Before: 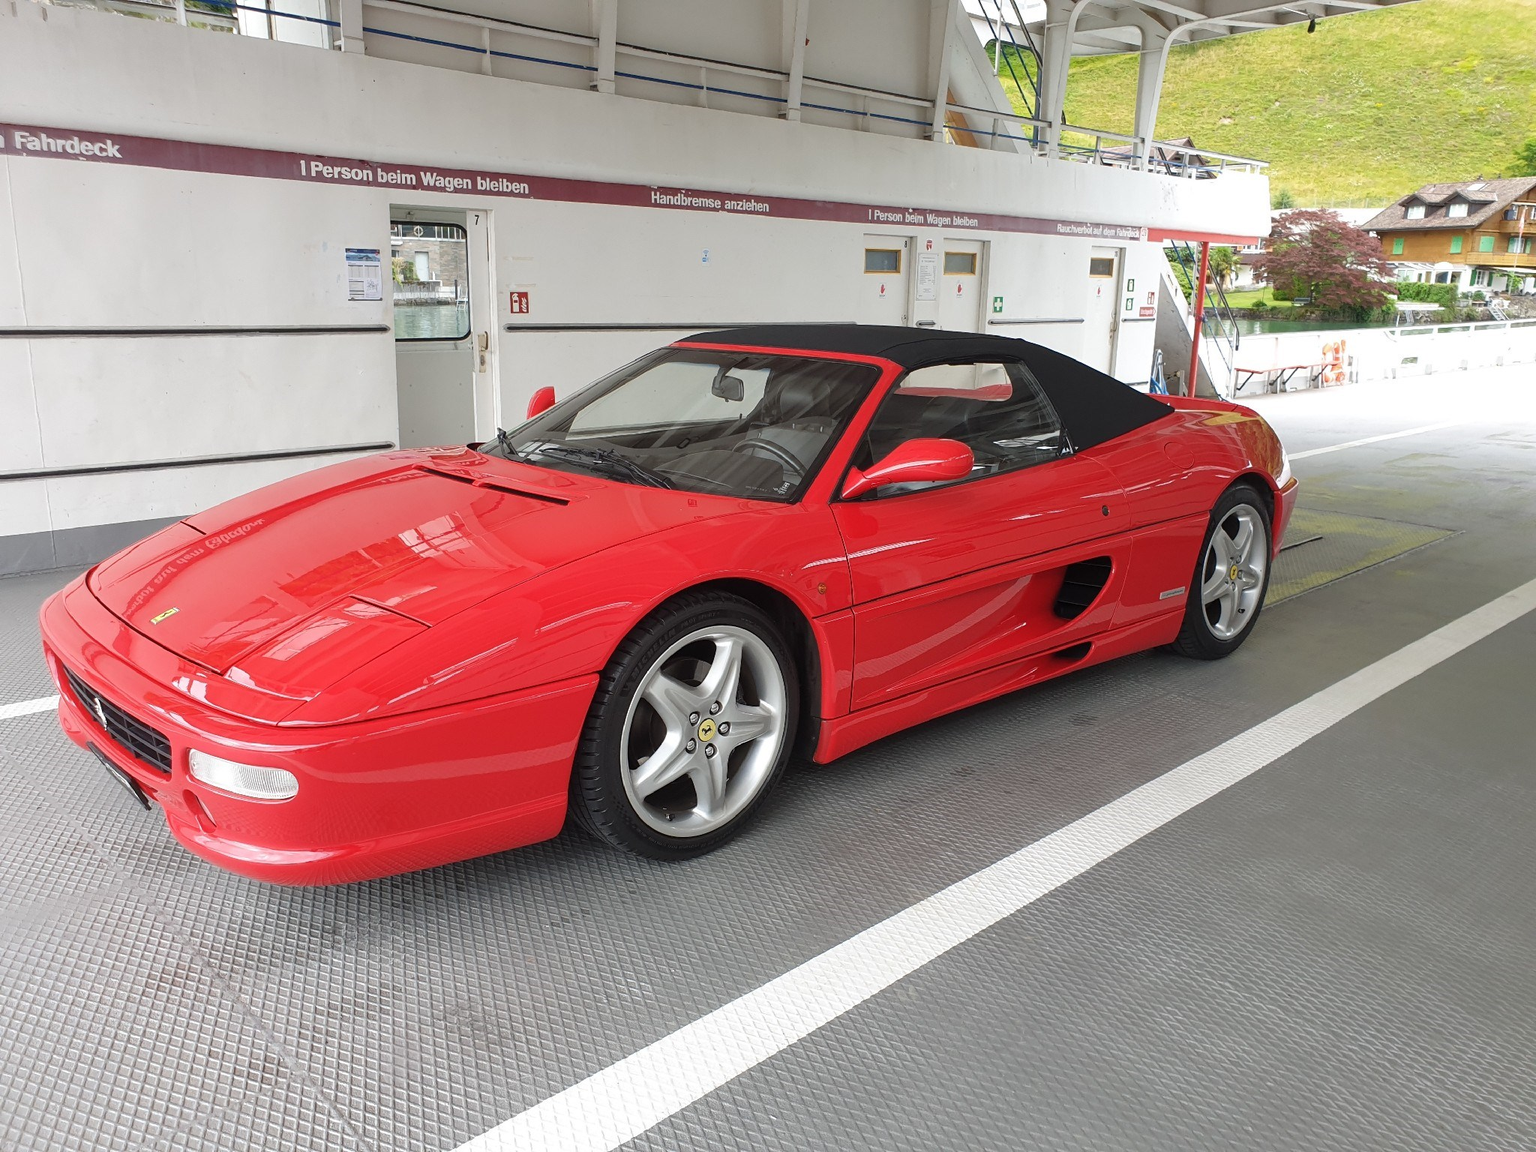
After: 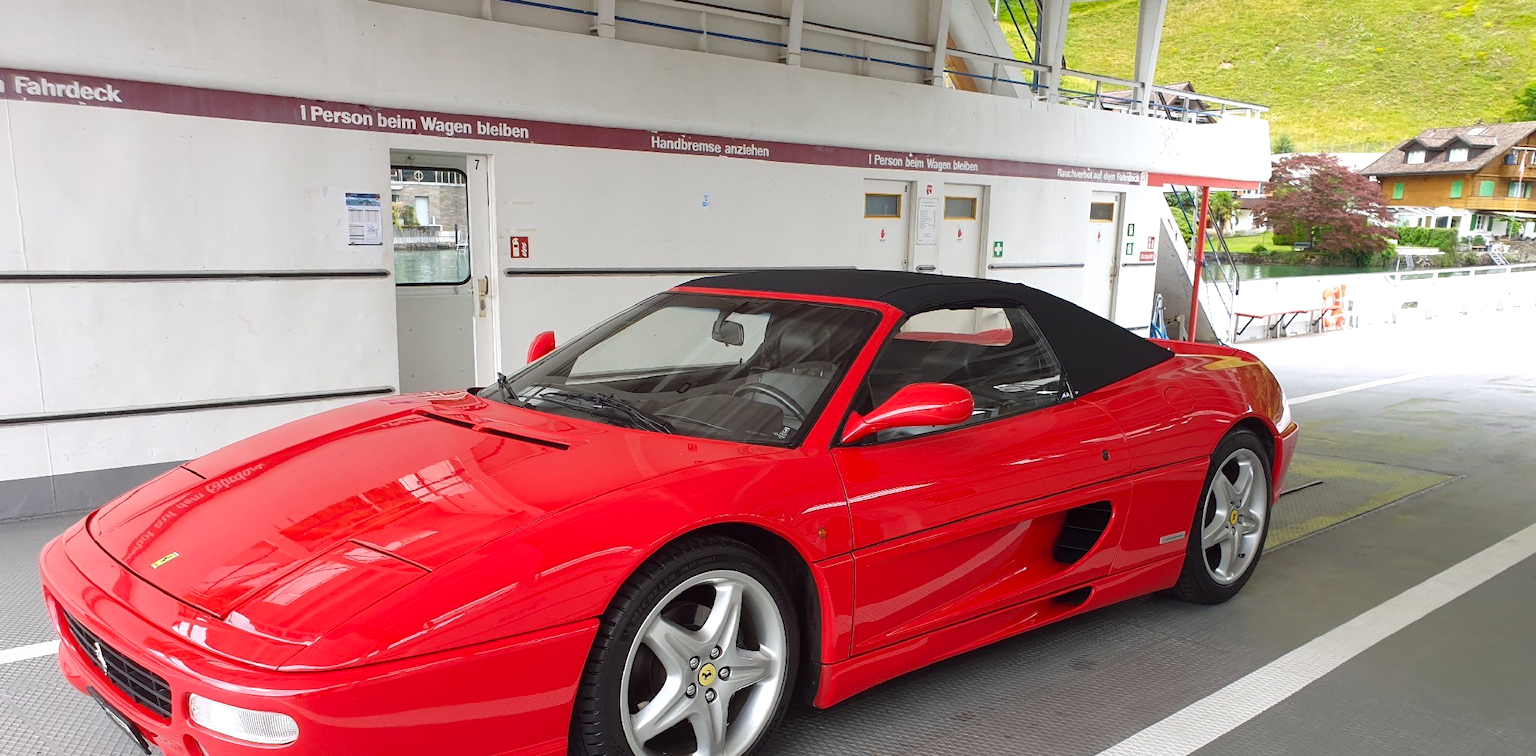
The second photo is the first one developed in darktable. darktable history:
color balance: lift [1, 1, 0.999, 1.001], gamma [1, 1.003, 1.005, 0.995], gain [1, 0.992, 0.988, 1.012], contrast 5%, output saturation 110%
crop and rotate: top 4.848%, bottom 29.503%
